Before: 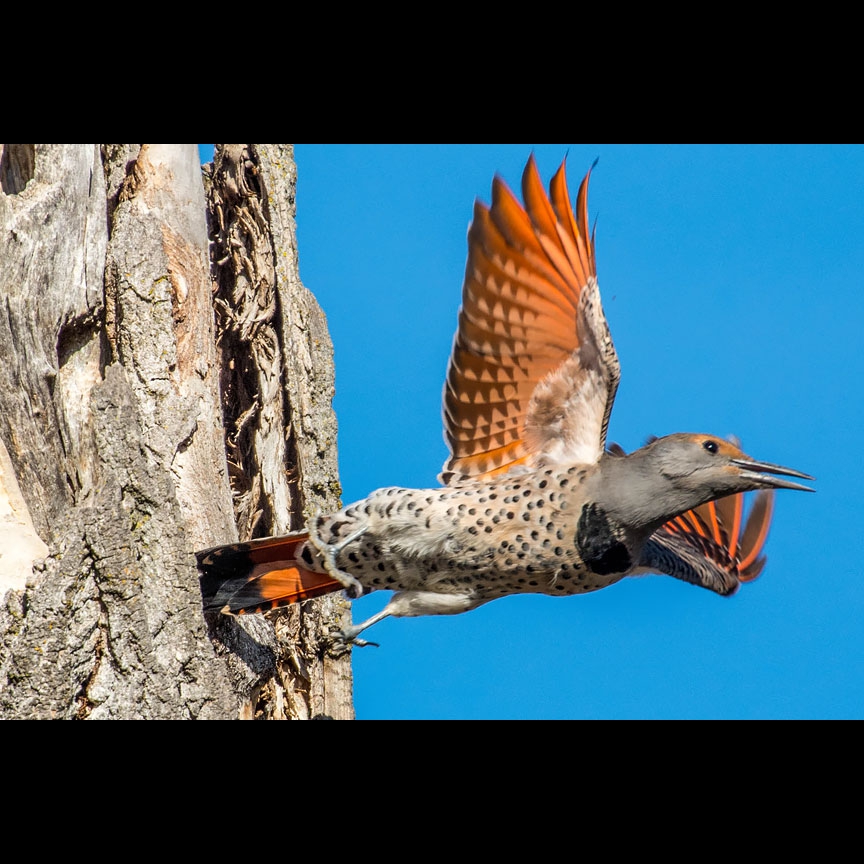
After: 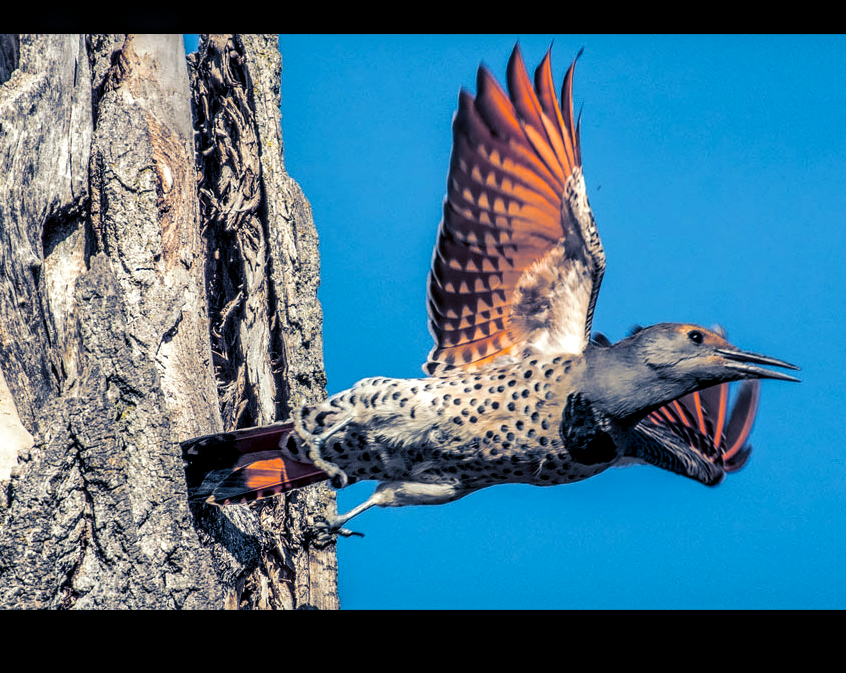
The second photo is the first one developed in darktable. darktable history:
split-toning: shadows › hue 226.8°, shadows › saturation 0.84
local contrast: highlights 20%, detail 150%
crop and rotate: left 1.814%, top 12.818%, right 0.25%, bottom 9.225%
tone equalizer: on, module defaults
